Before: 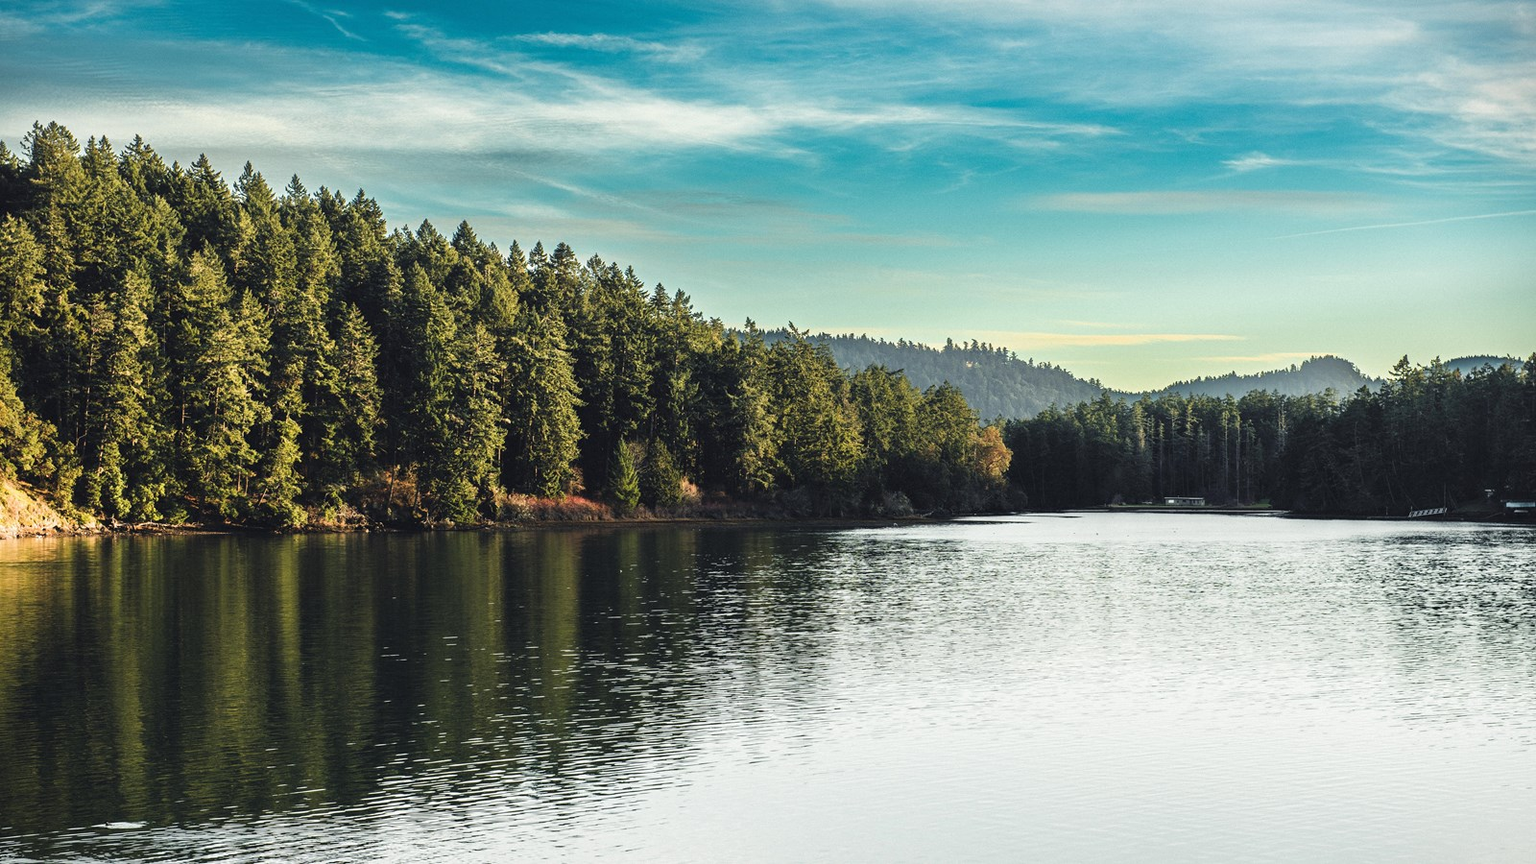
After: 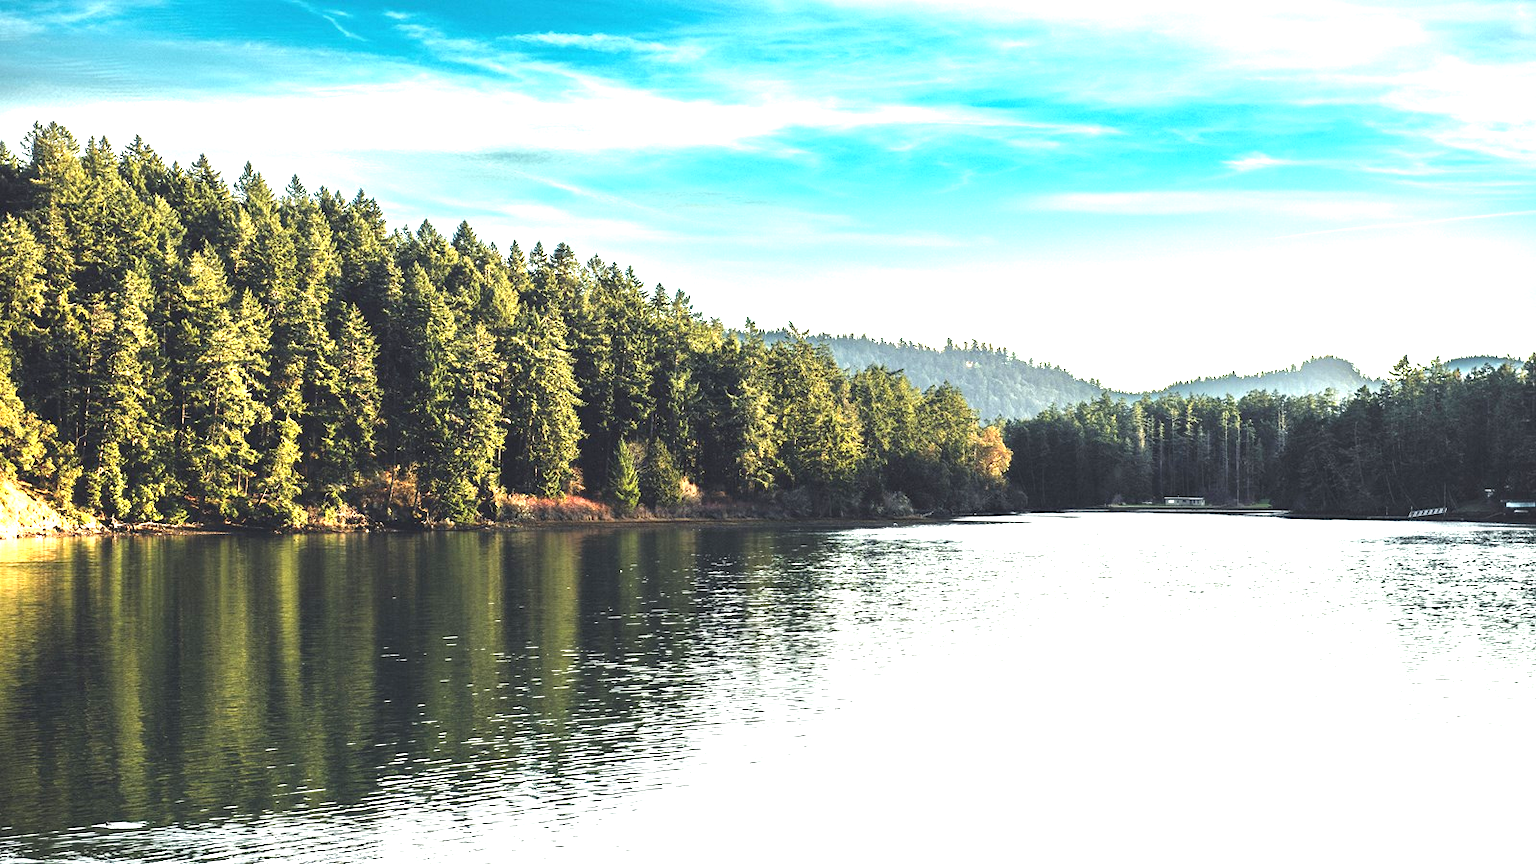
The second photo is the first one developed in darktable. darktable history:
exposure: black level correction -0.002, exposure 1.355 EV, compensate exposure bias true, compensate highlight preservation false
